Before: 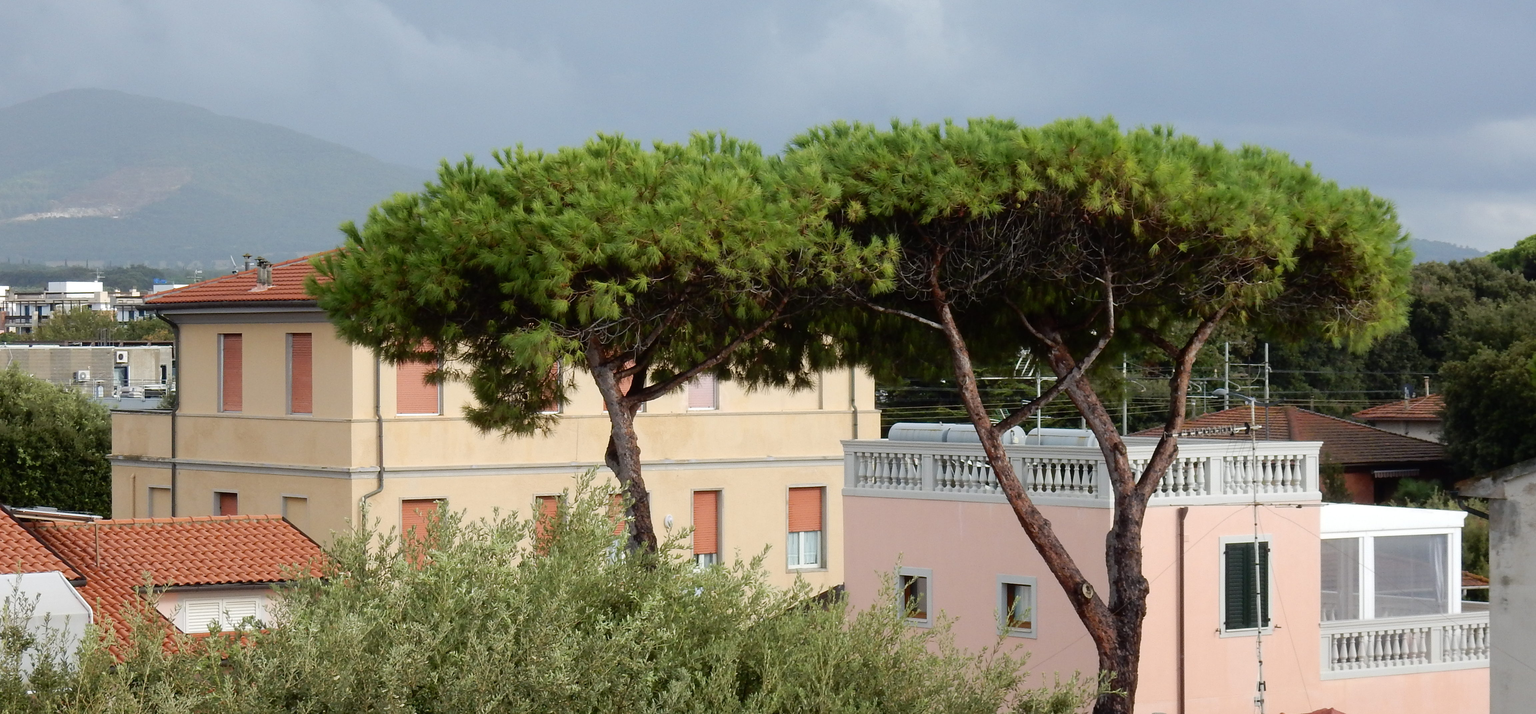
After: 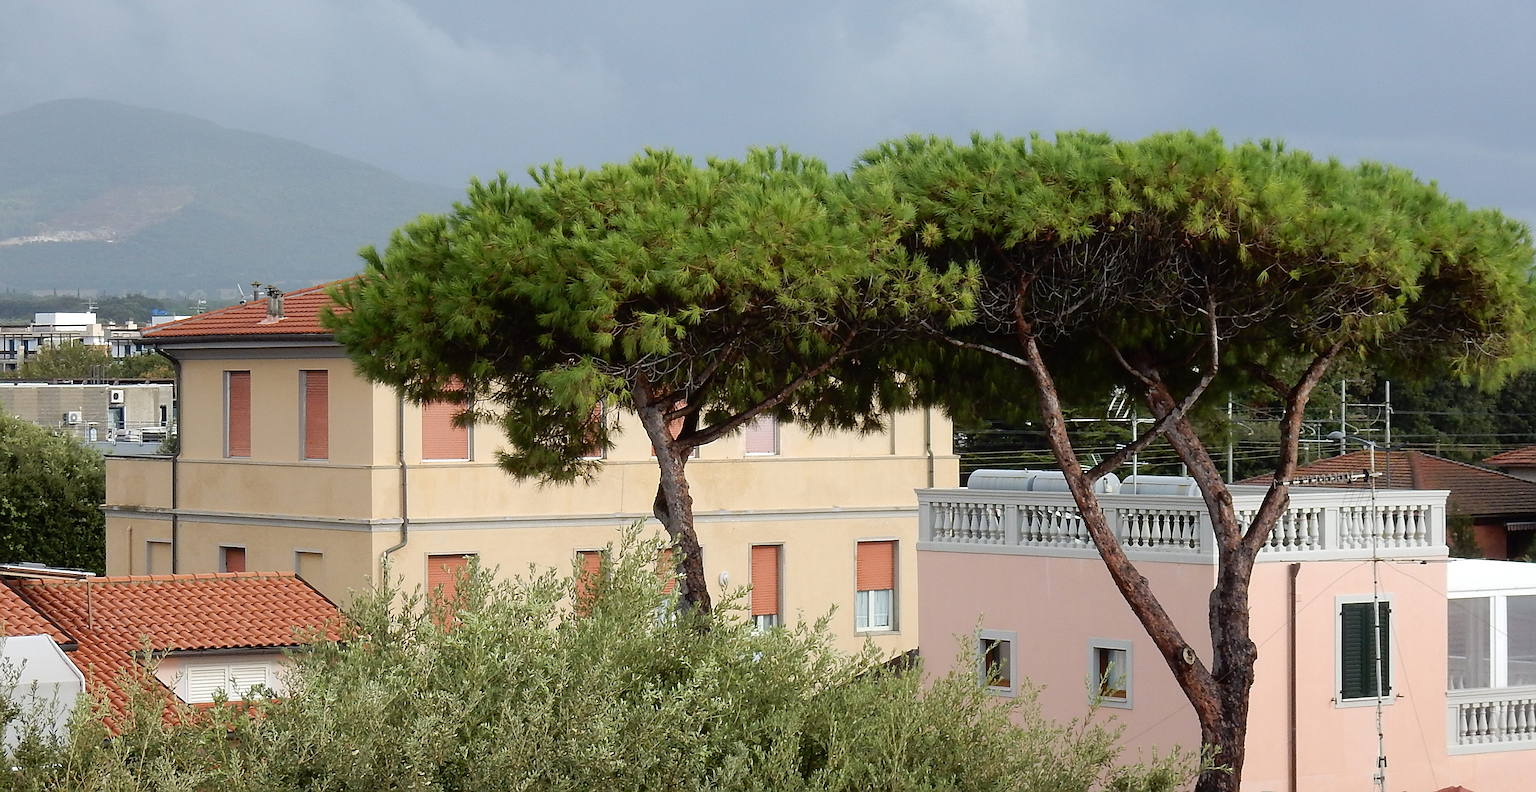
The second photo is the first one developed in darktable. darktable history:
sharpen: radius 2.543, amount 0.636
crop and rotate: left 1.088%, right 8.807%
